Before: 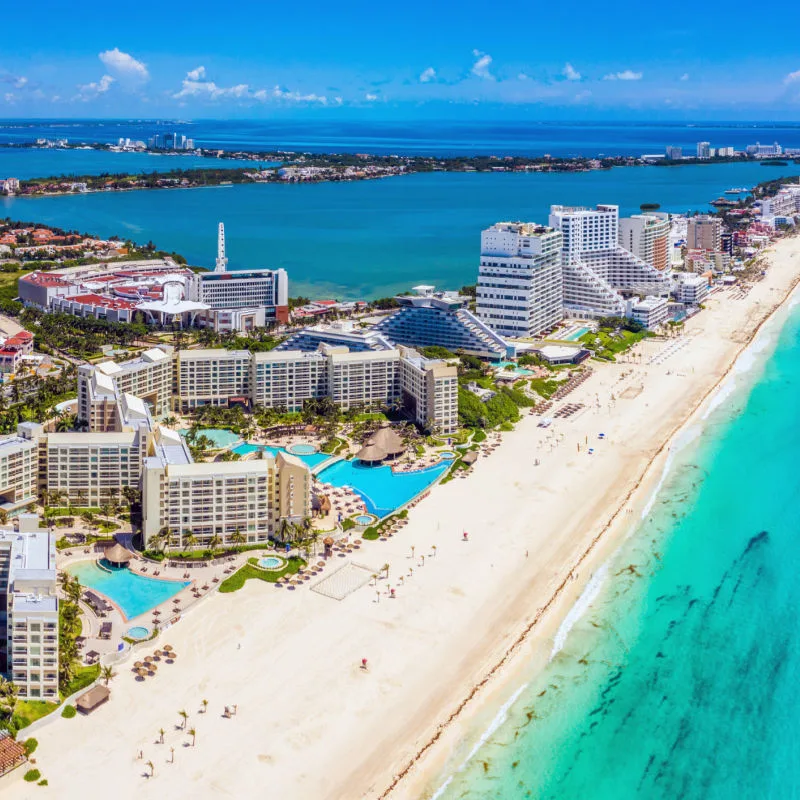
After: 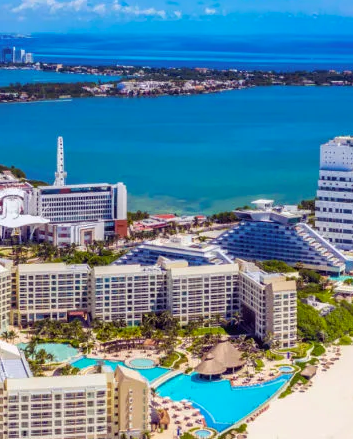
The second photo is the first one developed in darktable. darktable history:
color balance rgb: shadows lift › luminance 0.632%, shadows lift › chroma 6.855%, shadows lift › hue 302.36°, highlights gain › chroma 0.752%, highlights gain › hue 56.02°, white fulcrum 1.01 EV, perceptual saturation grading › global saturation 0.041%, global vibrance 22.425%
crop: left 20.175%, top 10.784%, right 35.641%, bottom 34.322%
